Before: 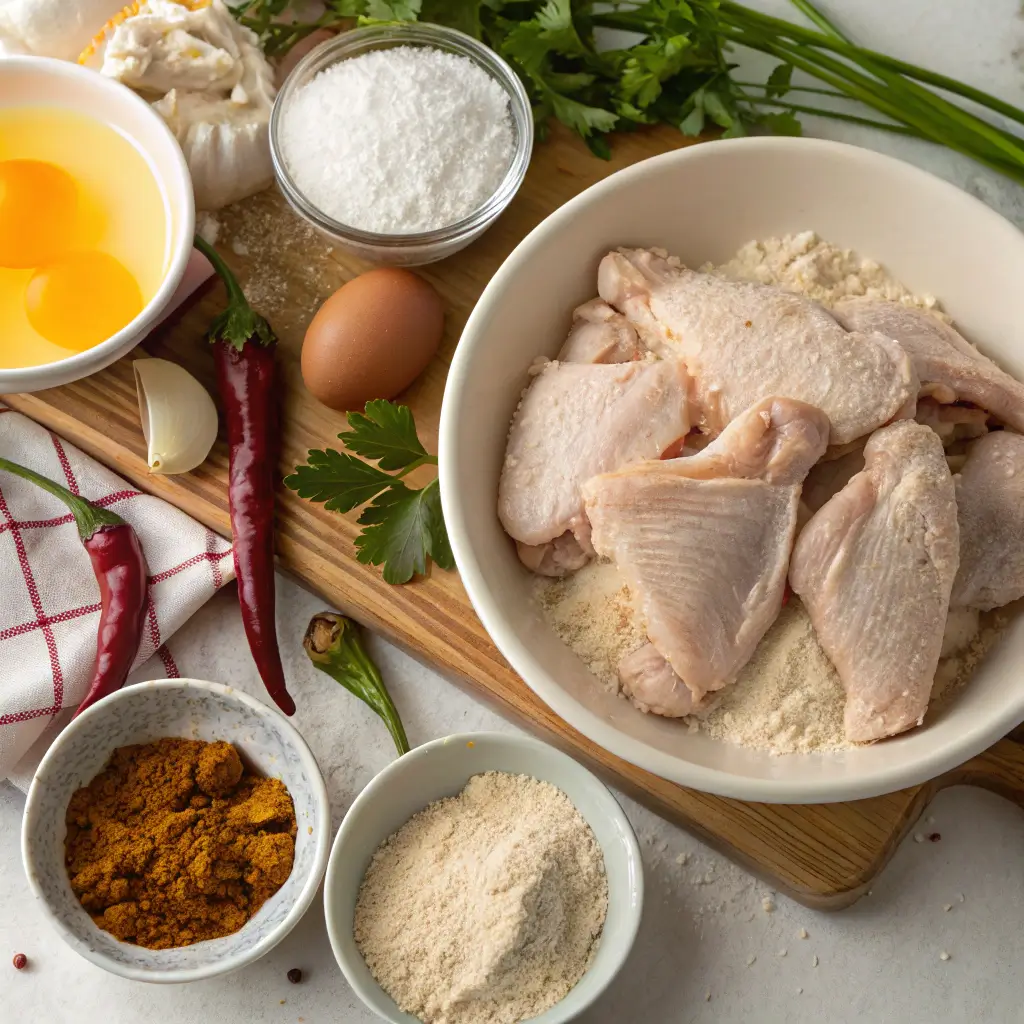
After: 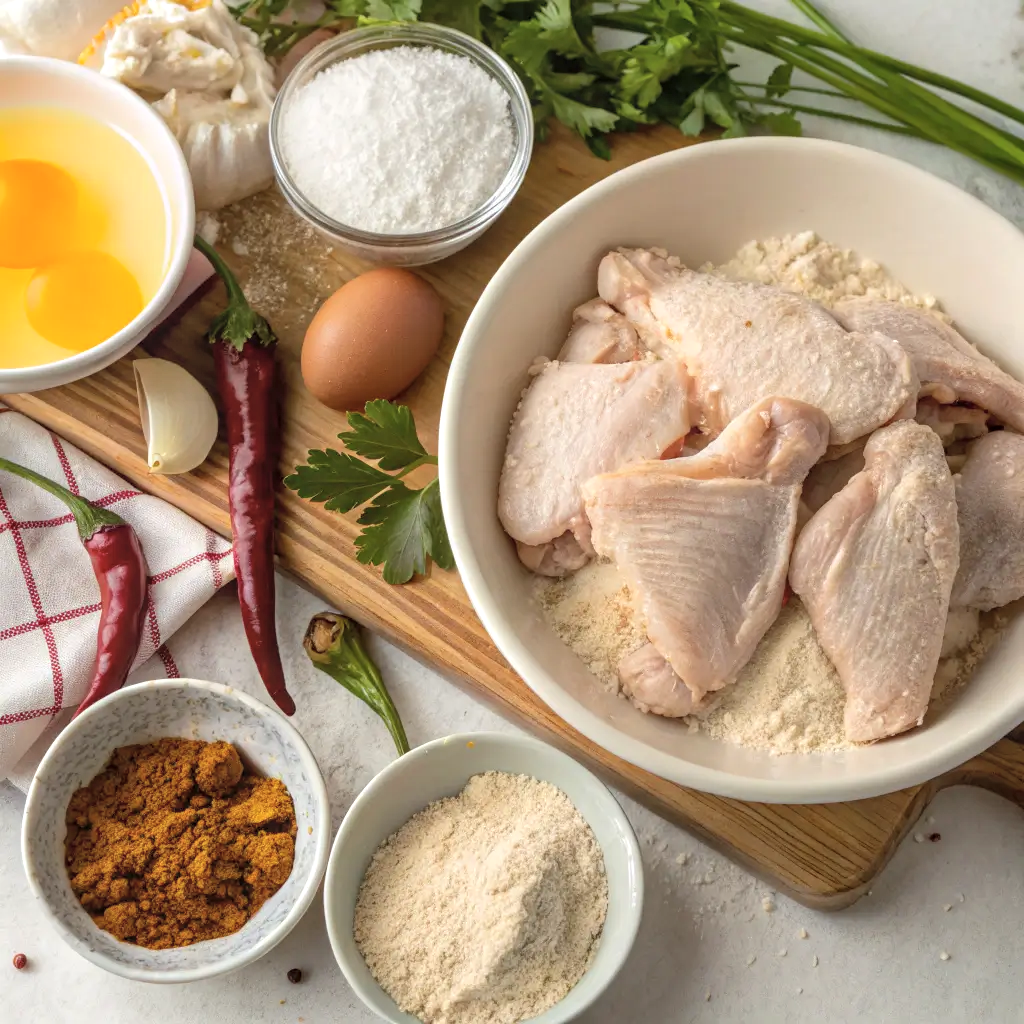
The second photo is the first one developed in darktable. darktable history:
contrast brightness saturation: brightness 0.143
local contrast: on, module defaults
